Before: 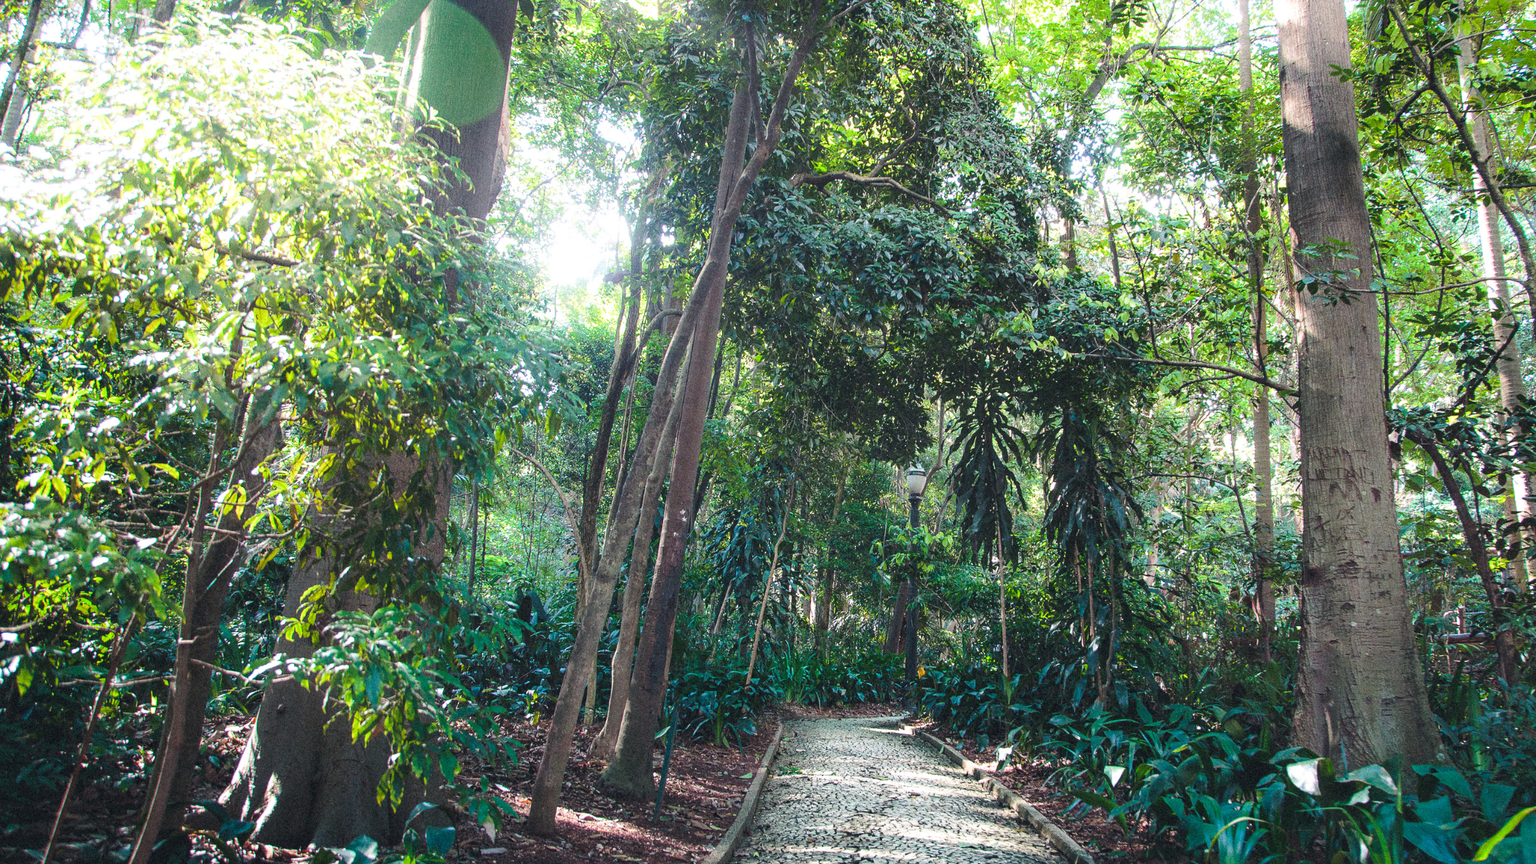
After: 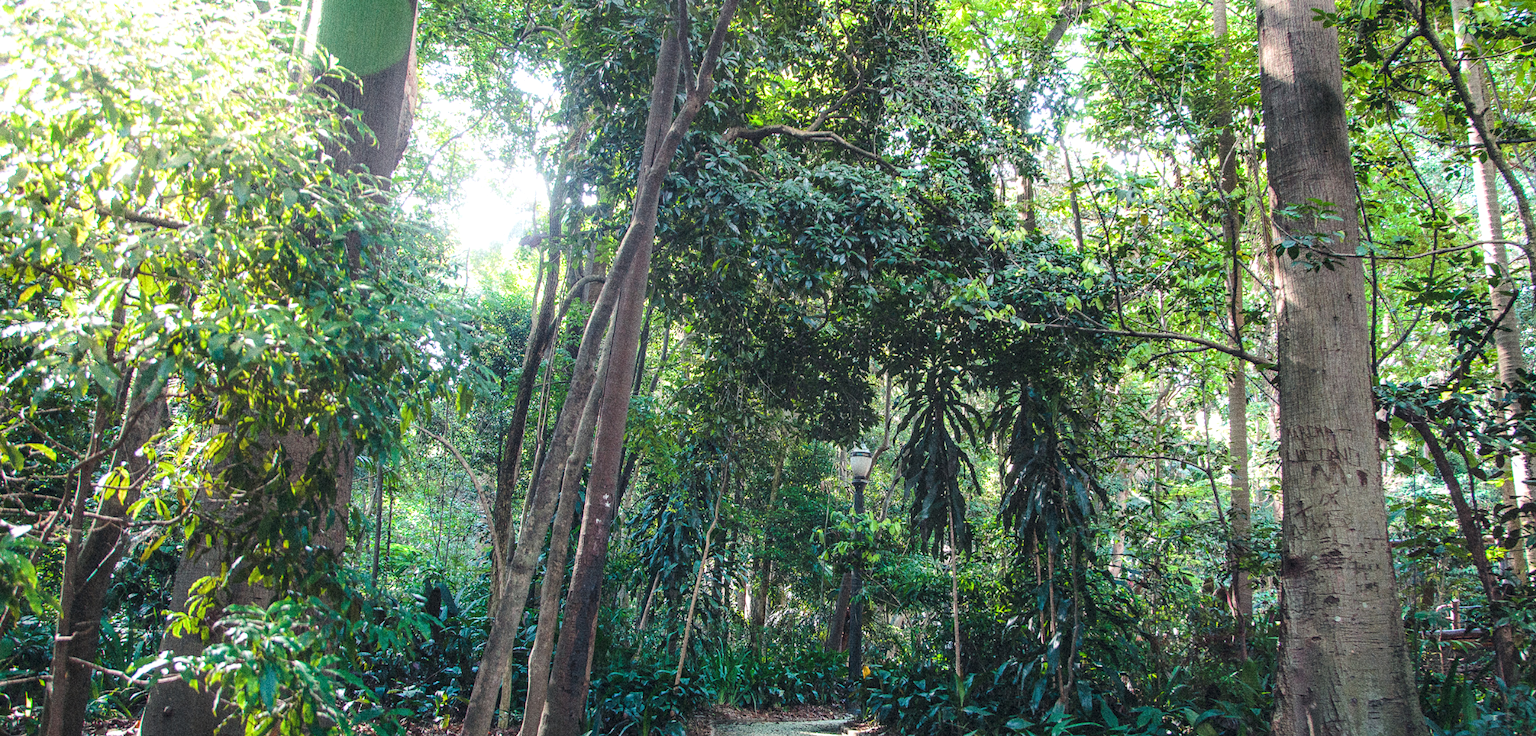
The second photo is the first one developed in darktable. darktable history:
local contrast: on, module defaults
crop: left 8.311%, top 6.611%, bottom 15.2%
